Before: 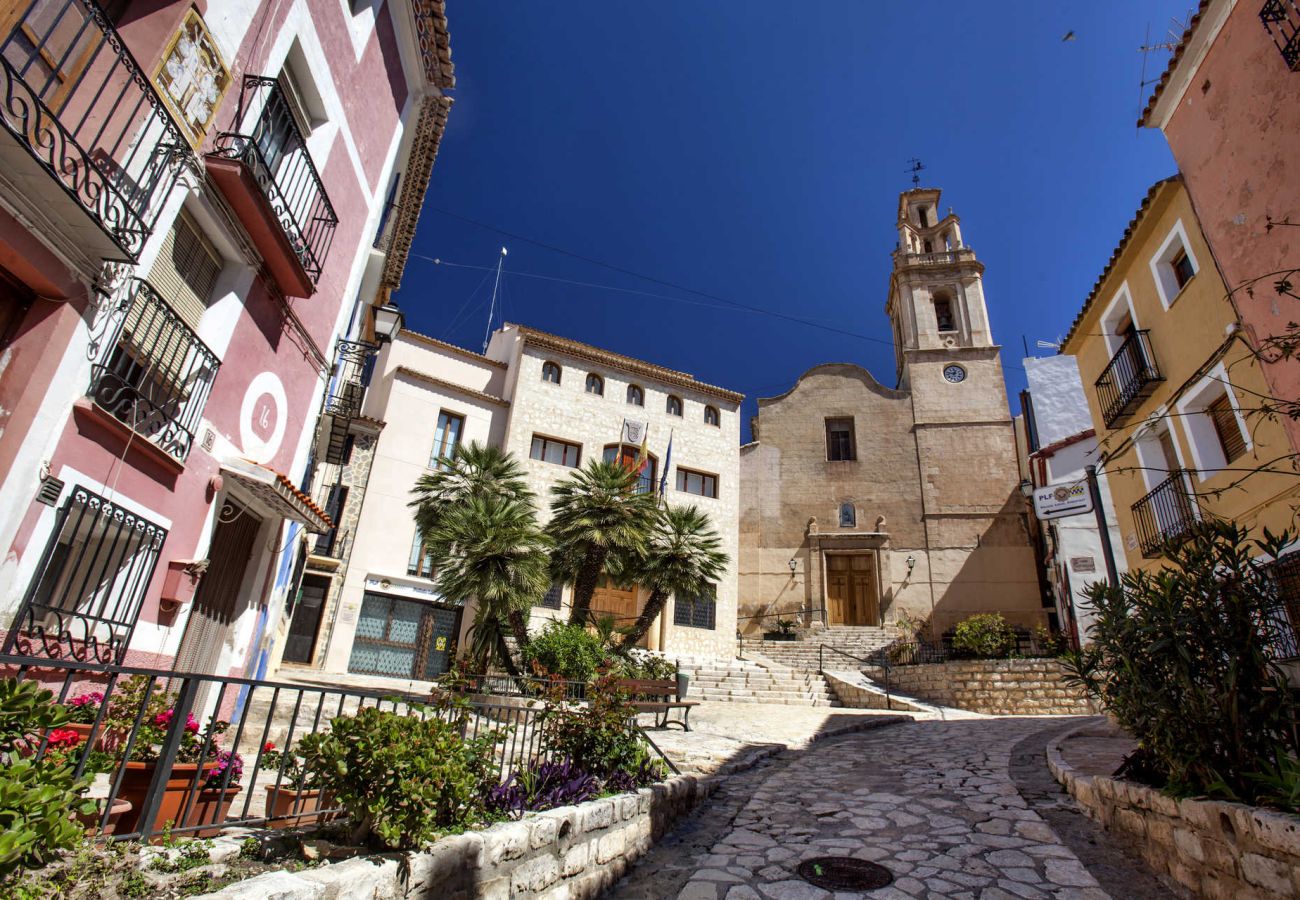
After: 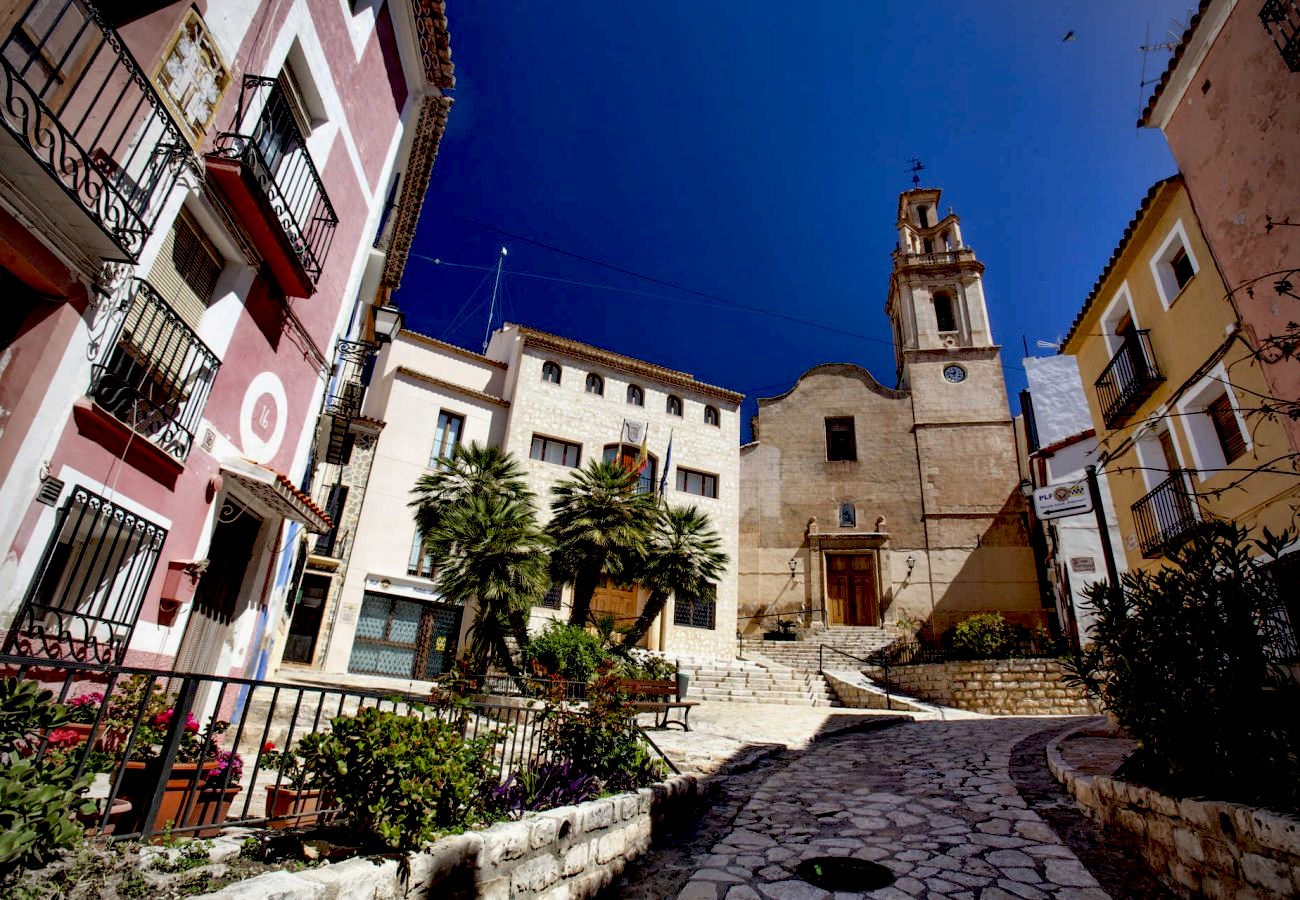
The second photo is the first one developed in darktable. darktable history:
vignetting: fall-off radius 45%, brightness -0.33
exposure: black level correction 0.029, exposure -0.073 EV, compensate highlight preservation false
